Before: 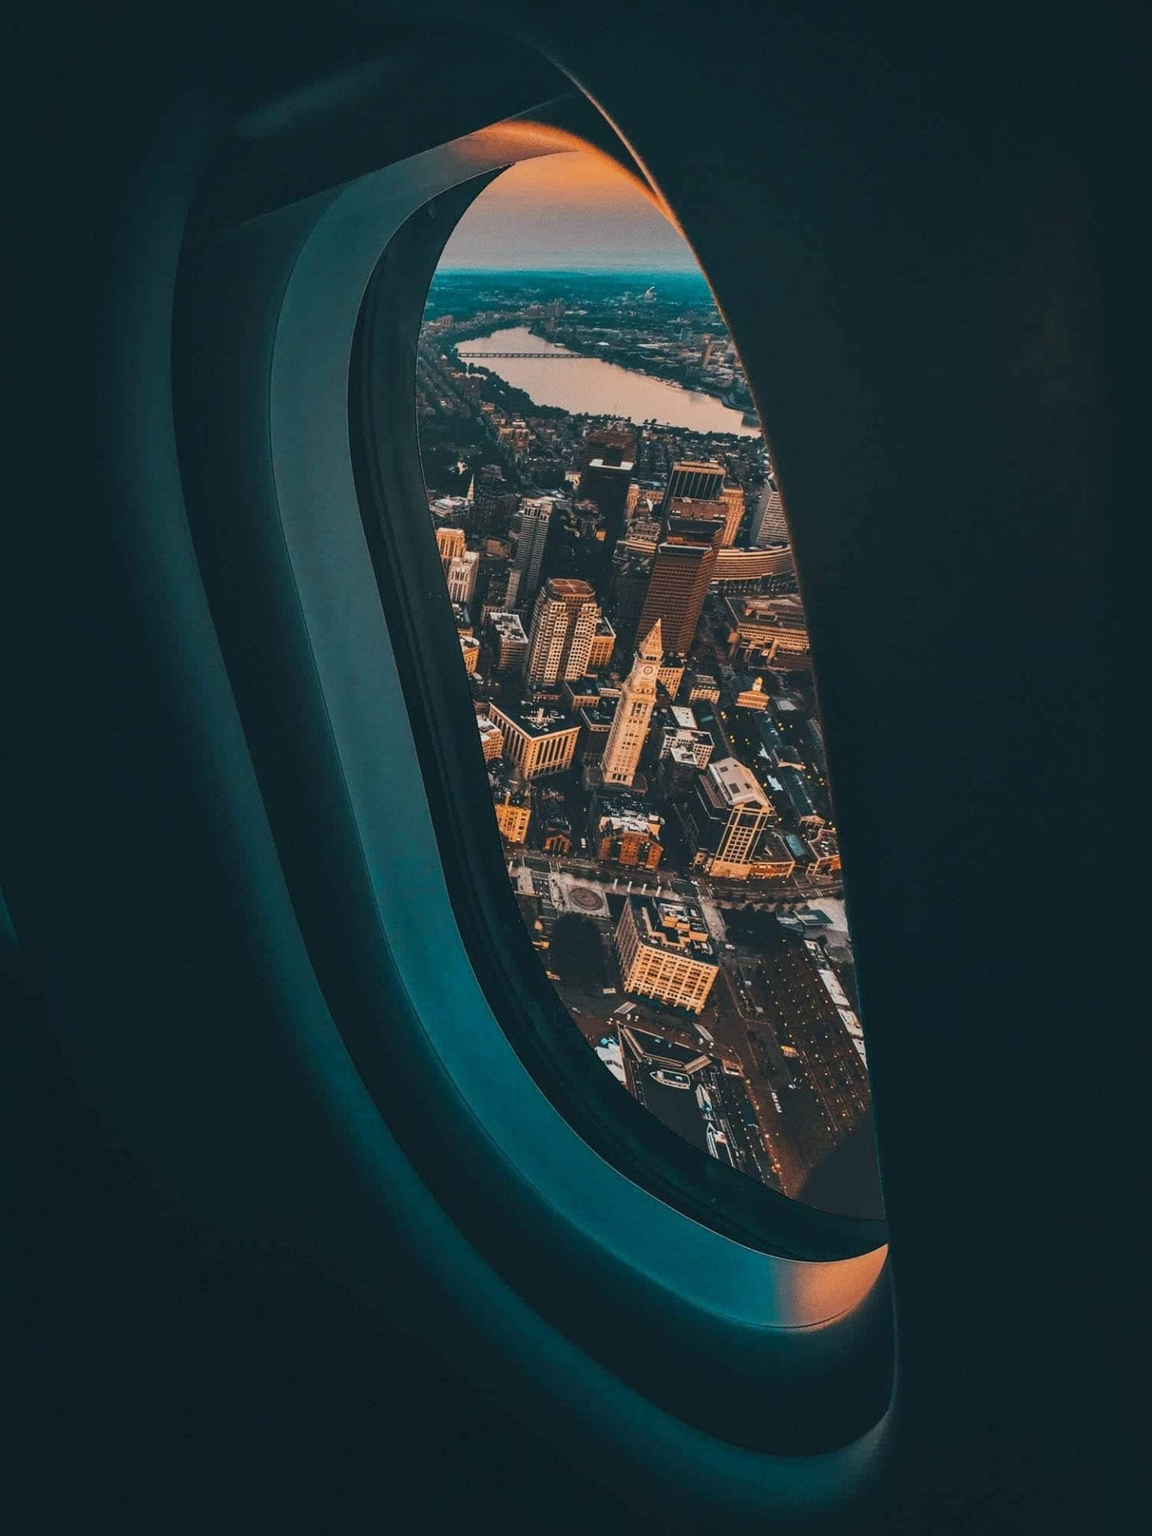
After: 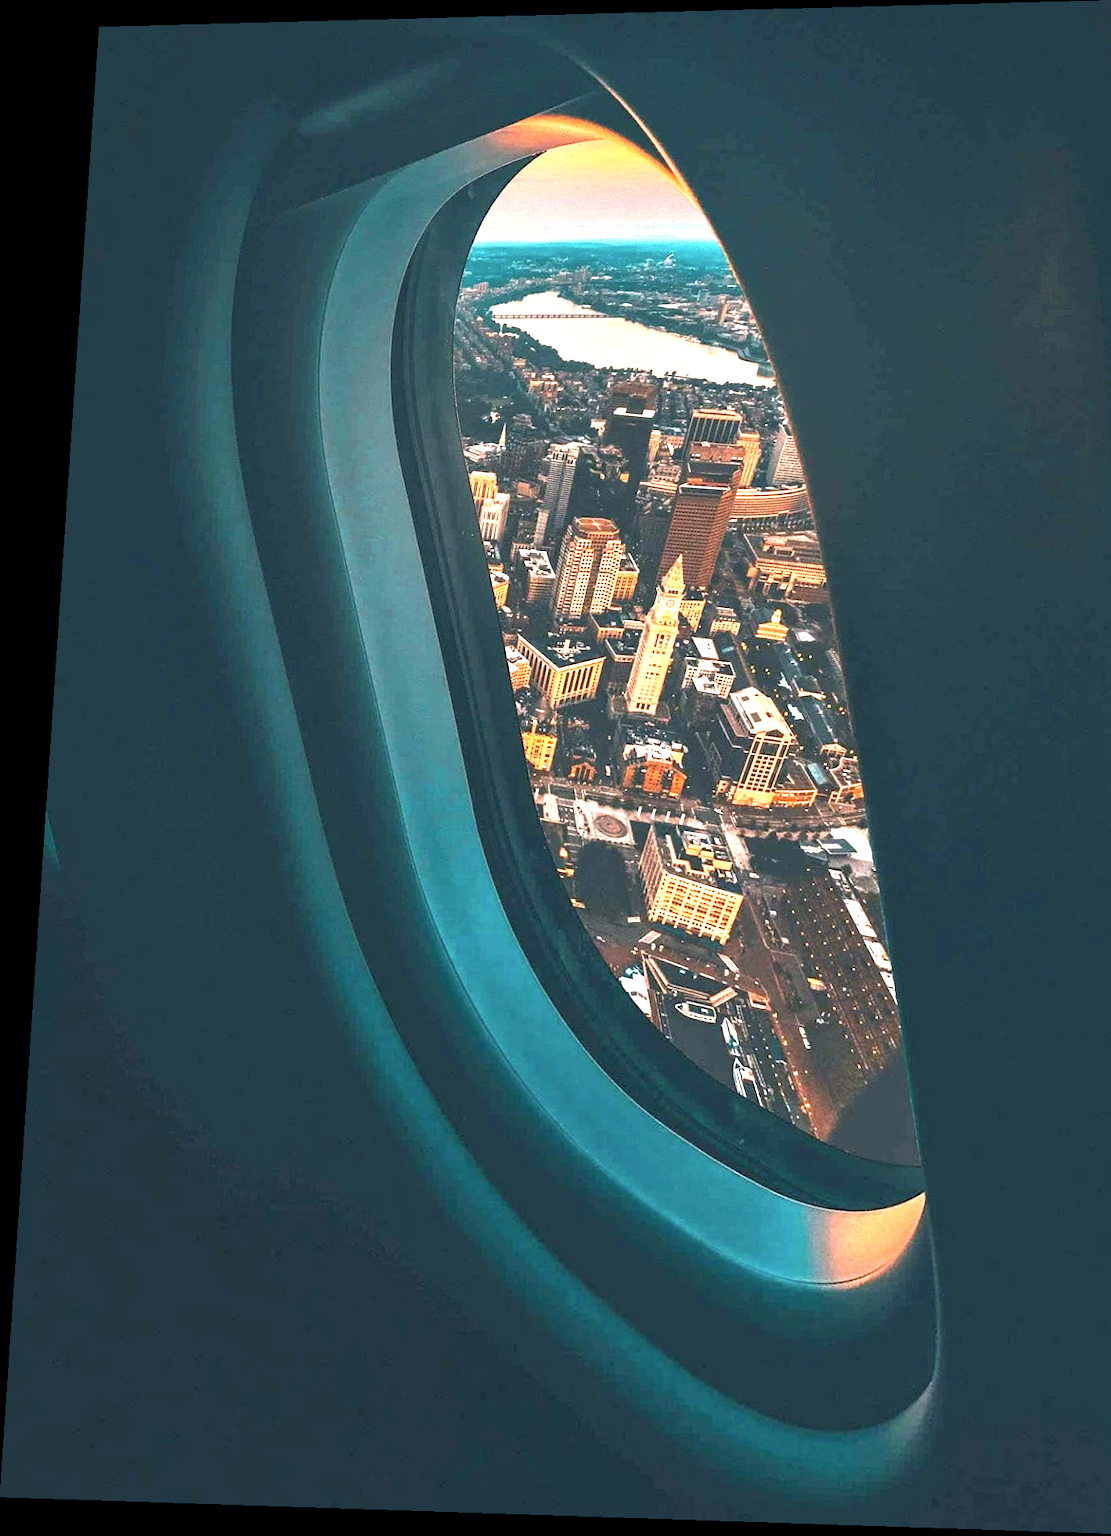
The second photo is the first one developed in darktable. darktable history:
crop: right 9.509%, bottom 0.031%
rotate and perspective: rotation 0.128°, lens shift (vertical) -0.181, lens shift (horizontal) -0.044, shear 0.001, automatic cropping off
color correction: highlights a* 5.81, highlights b* 4.84
exposure: black level correction 0.001, exposure 1.822 EV, compensate exposure bias true, compensate highlight preservation false
